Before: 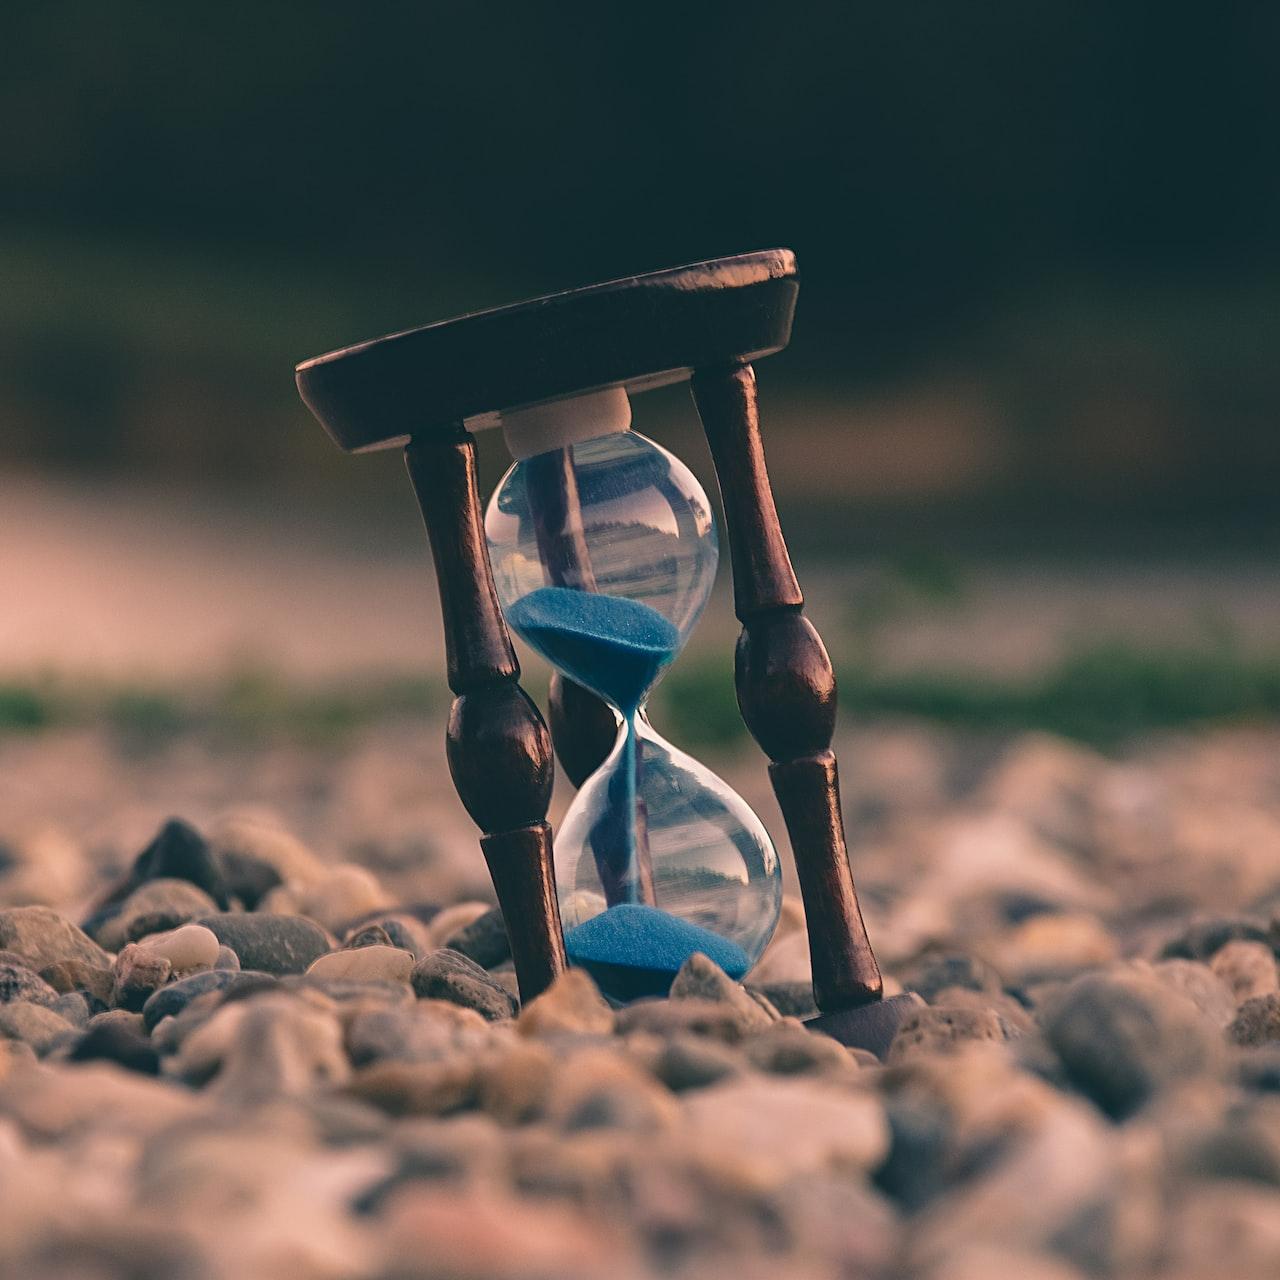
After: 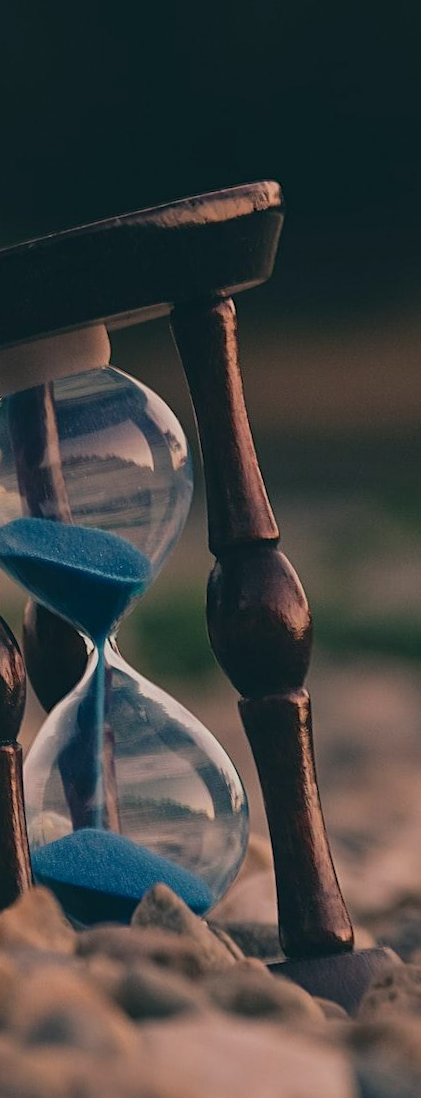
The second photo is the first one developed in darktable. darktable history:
crop: left 33.36%, right 33.36%
exposure: exposure -0.582 EV, compensate highlight preservation false
rotate and perspective: rotation 1.69°, lens shift (vertical) -0.023, lens shift (horizontal) -0.291, crop left 0.025, crop right 0.988, crop top 0.092, crop bottom 0.842
